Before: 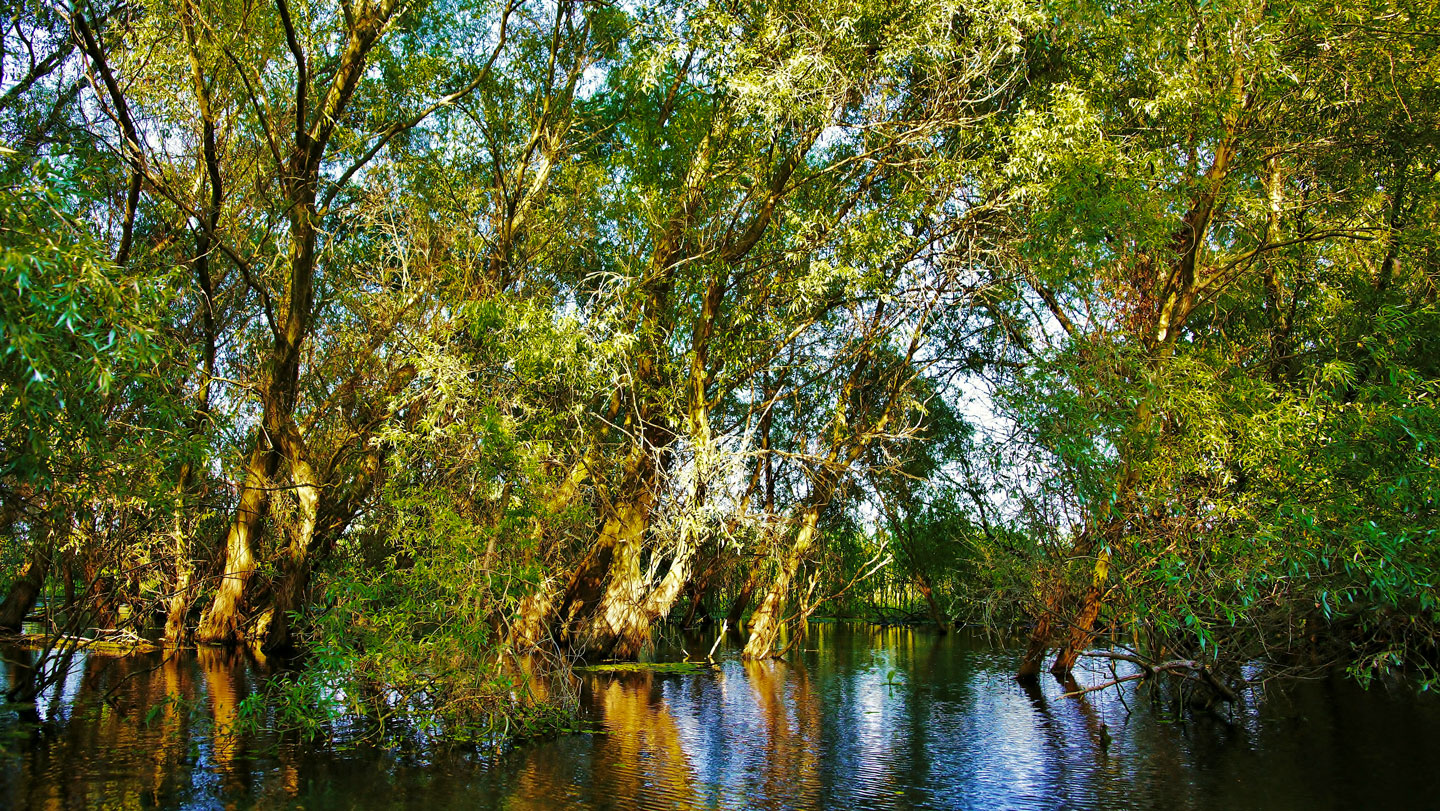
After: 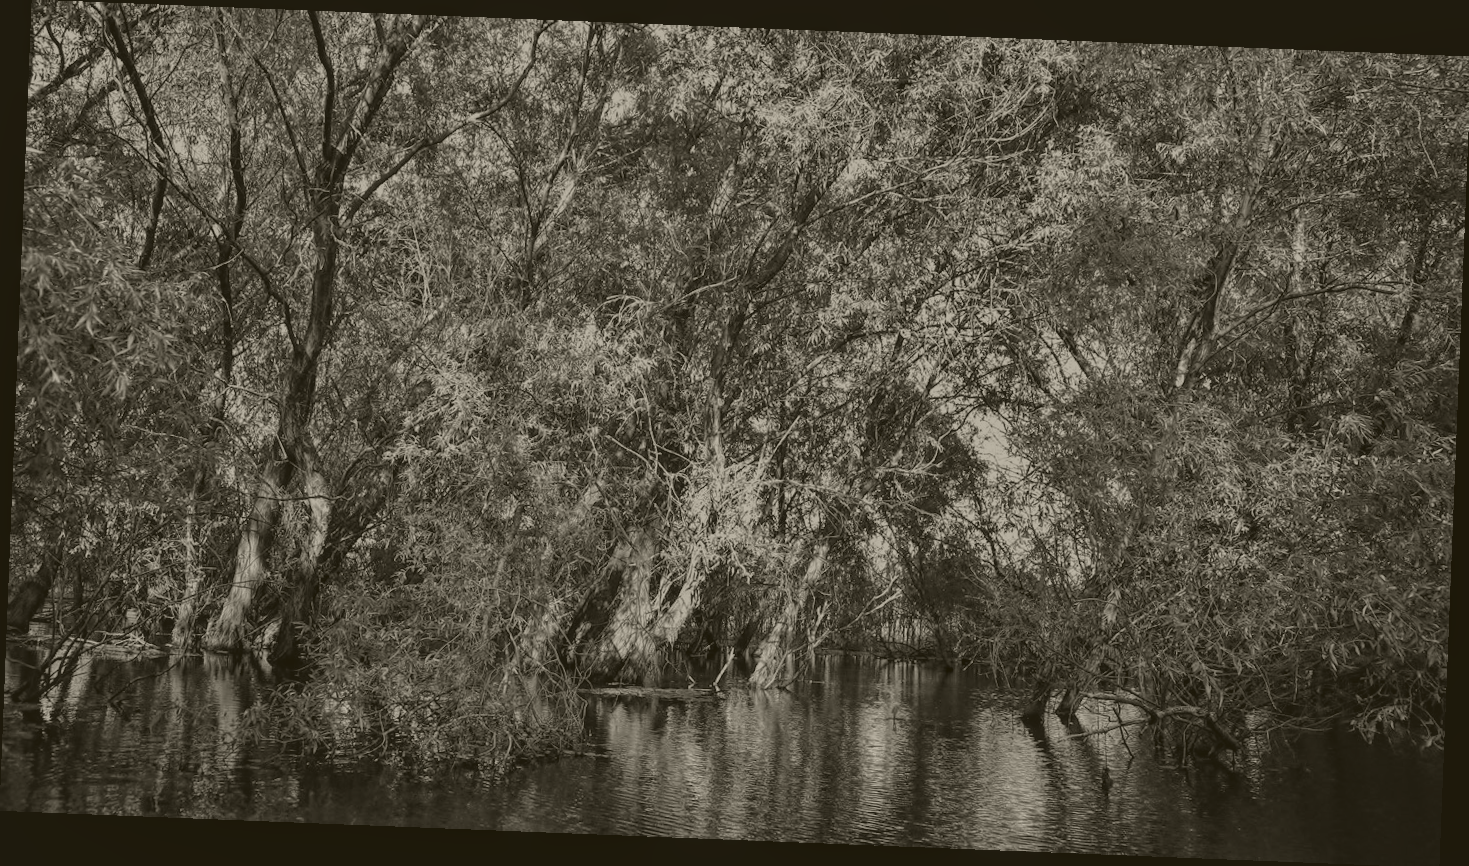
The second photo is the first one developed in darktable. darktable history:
rotate and perspective: rotation 2.27°, automatic cropping off
colorize: hue 41.44°, saturation 22%, source mix 60%, lightness 10.61%
local contrast: highlights 99%, shadows 86%, detail 160%, midtone range 0.2
